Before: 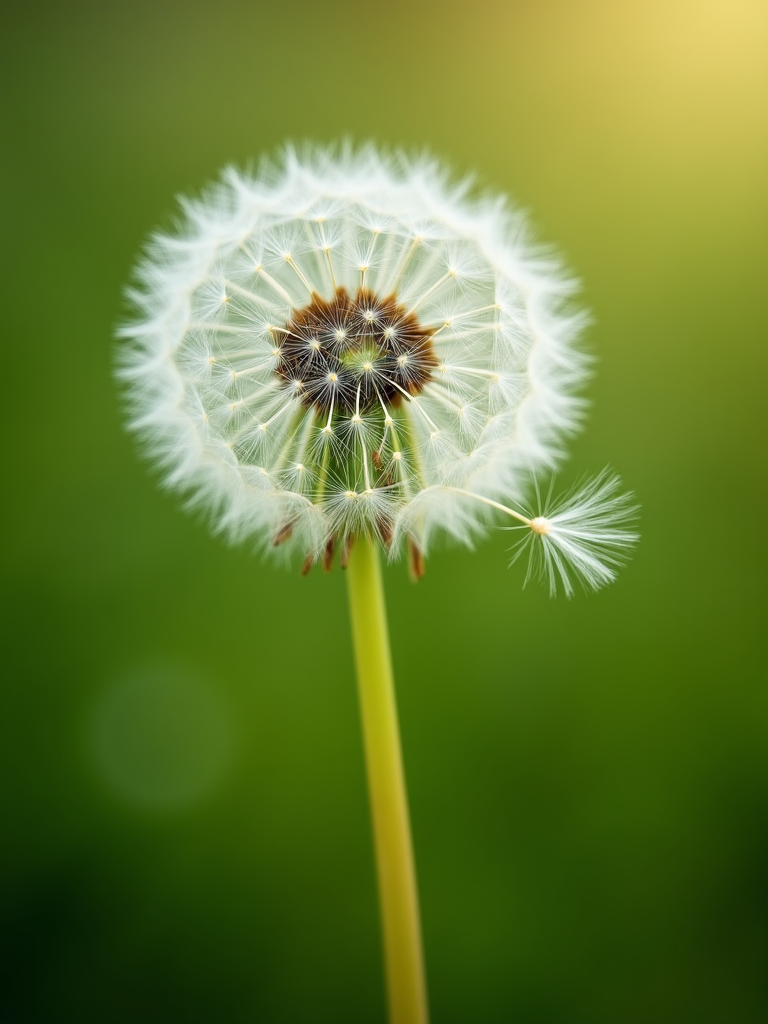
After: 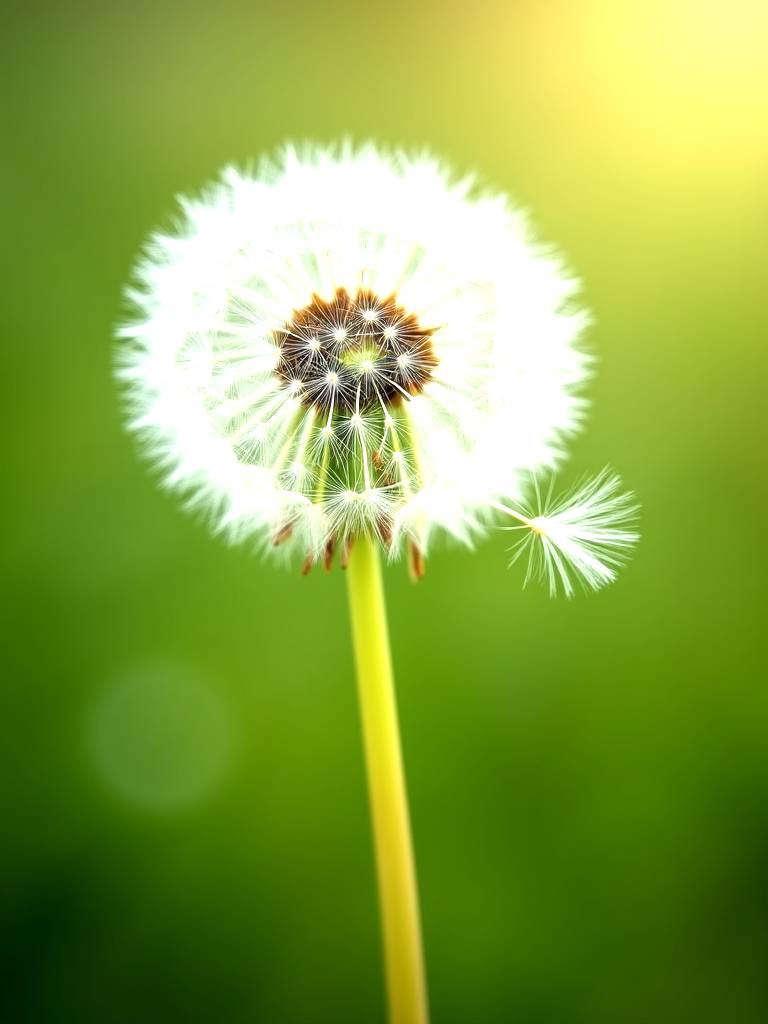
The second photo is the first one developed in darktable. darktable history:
base curve: curves: ch0 [(0, 0) (0.283, 0.295) (1, 1)], preserve colors none
tone equalizer: on, module defaults
exposure: black level correction 0.001, exposure 0.955 EV, compensate exposure bias true, compensate highlight preservation false
